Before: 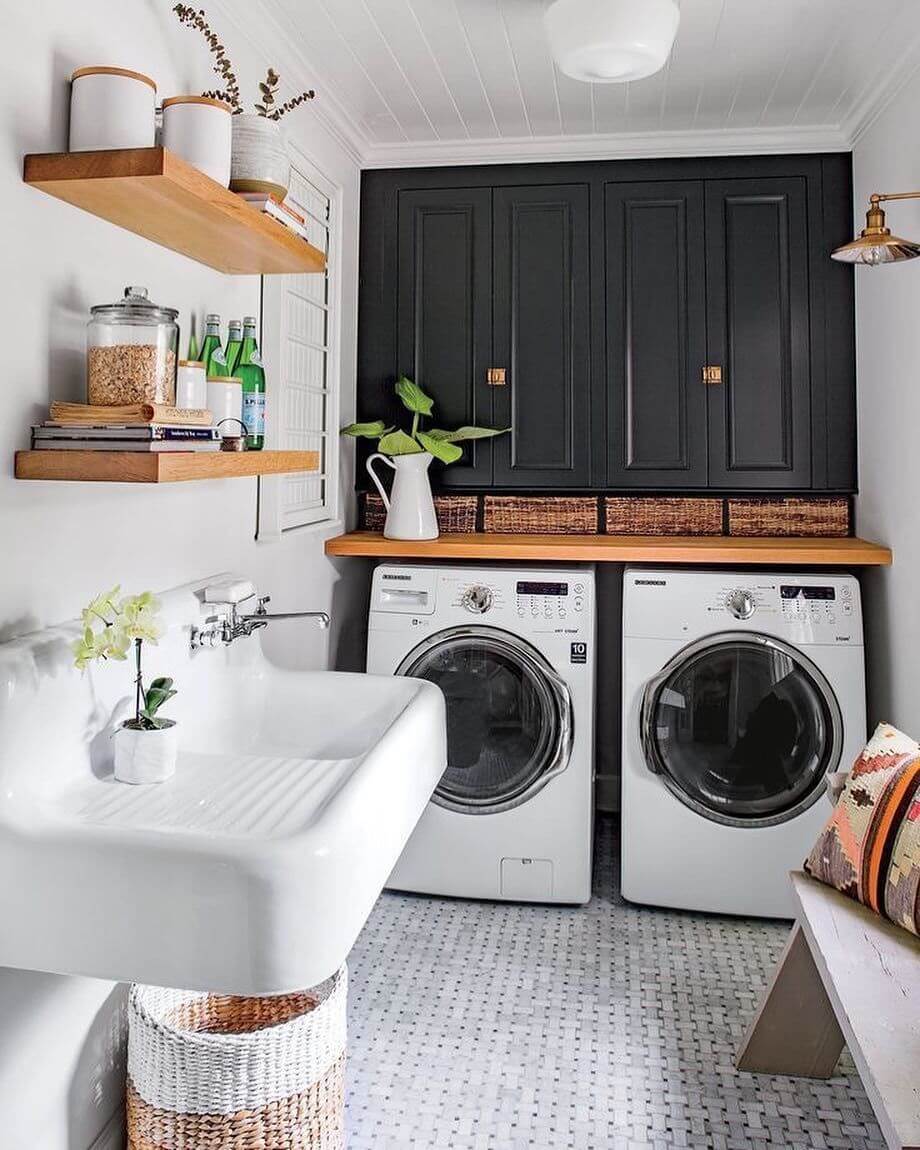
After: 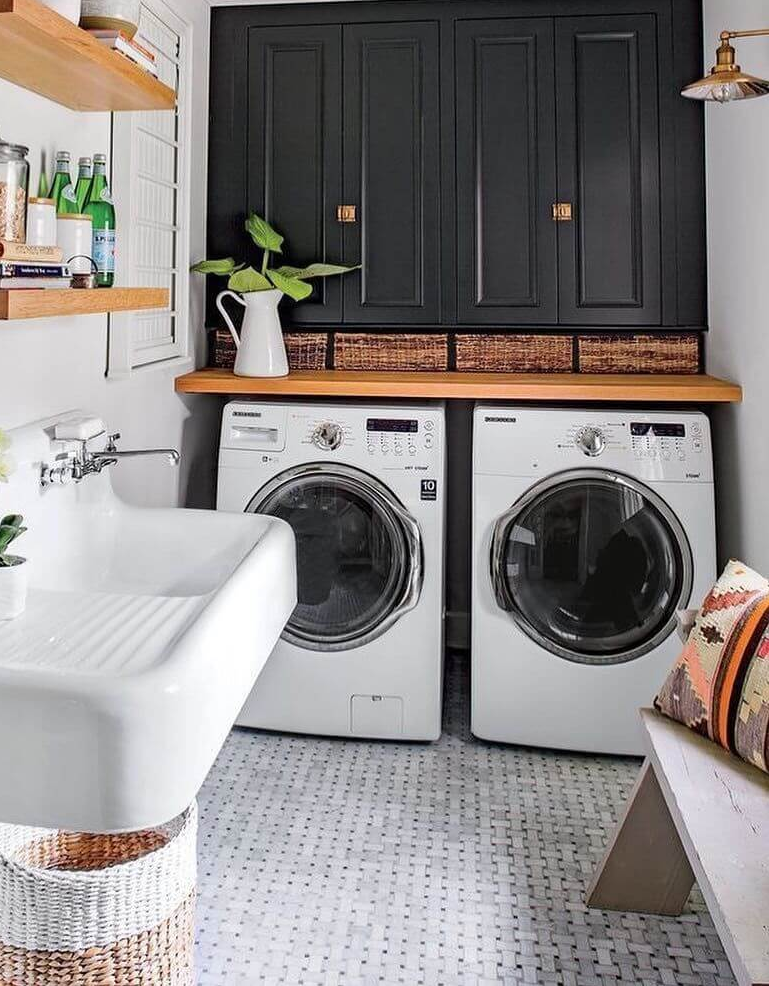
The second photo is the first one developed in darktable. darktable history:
crop: left 16.315%, top 14.246%
